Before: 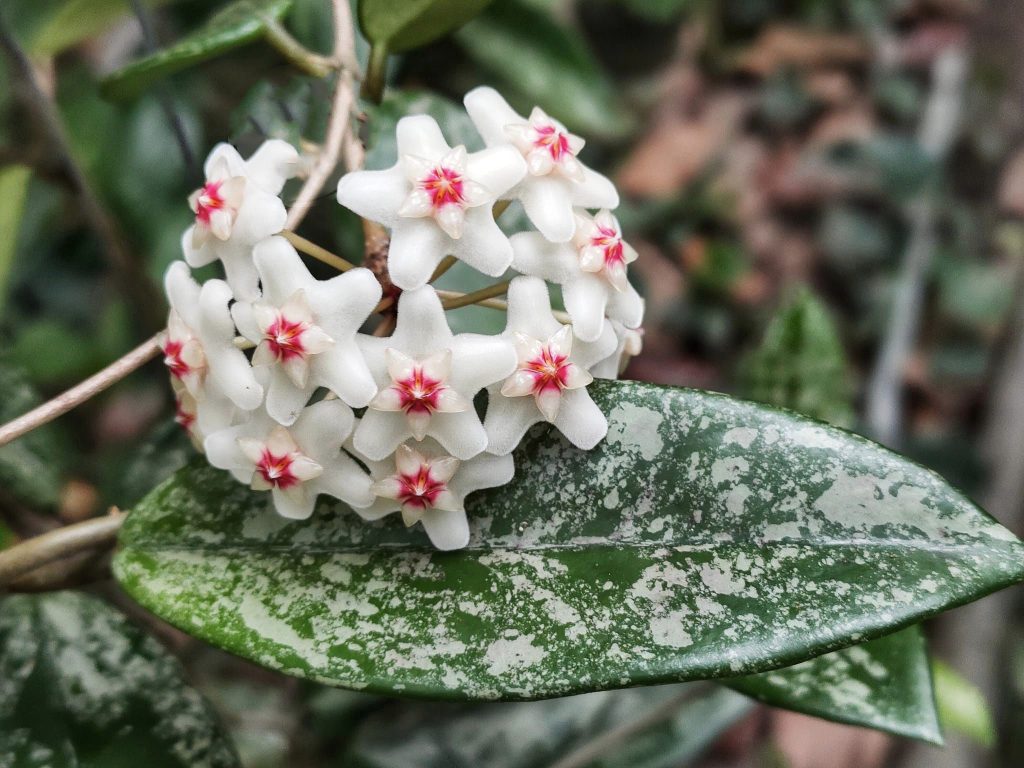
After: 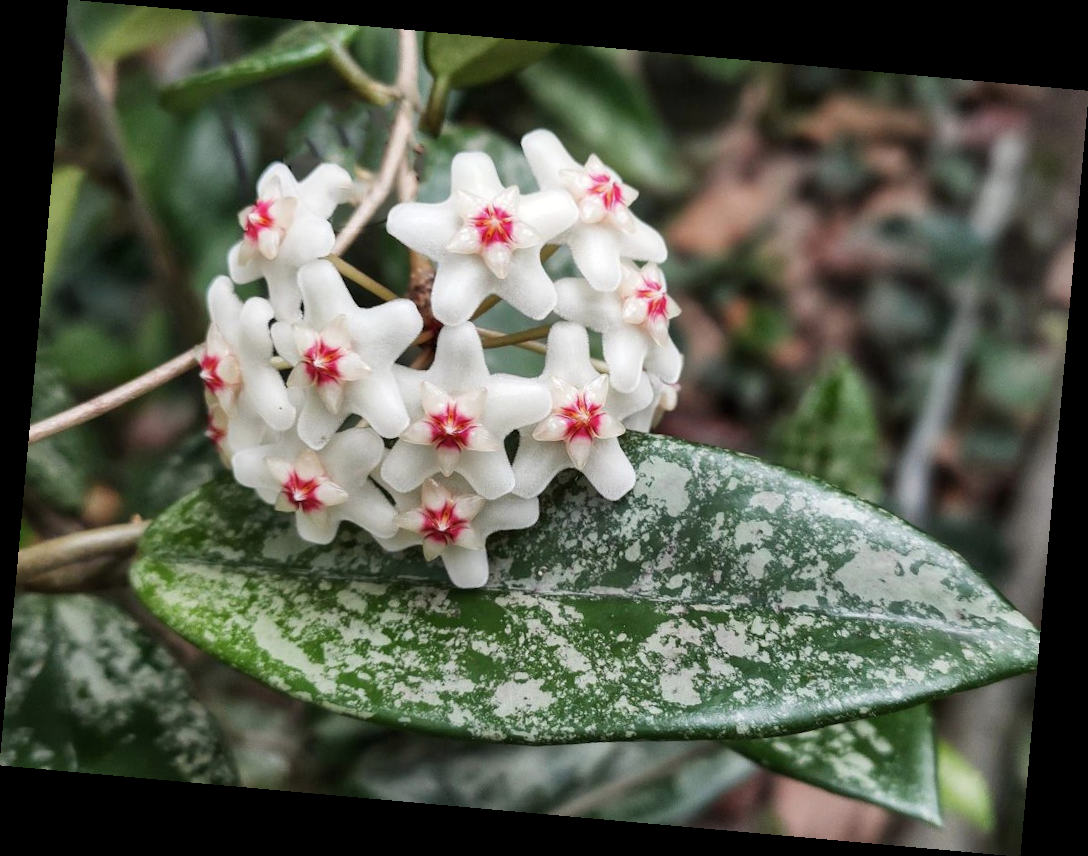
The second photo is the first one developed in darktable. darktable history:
rotate and perspective: rotation 5.12°, automatic cropping off
shadows and highlights: shadows 5, soften with gaussian
